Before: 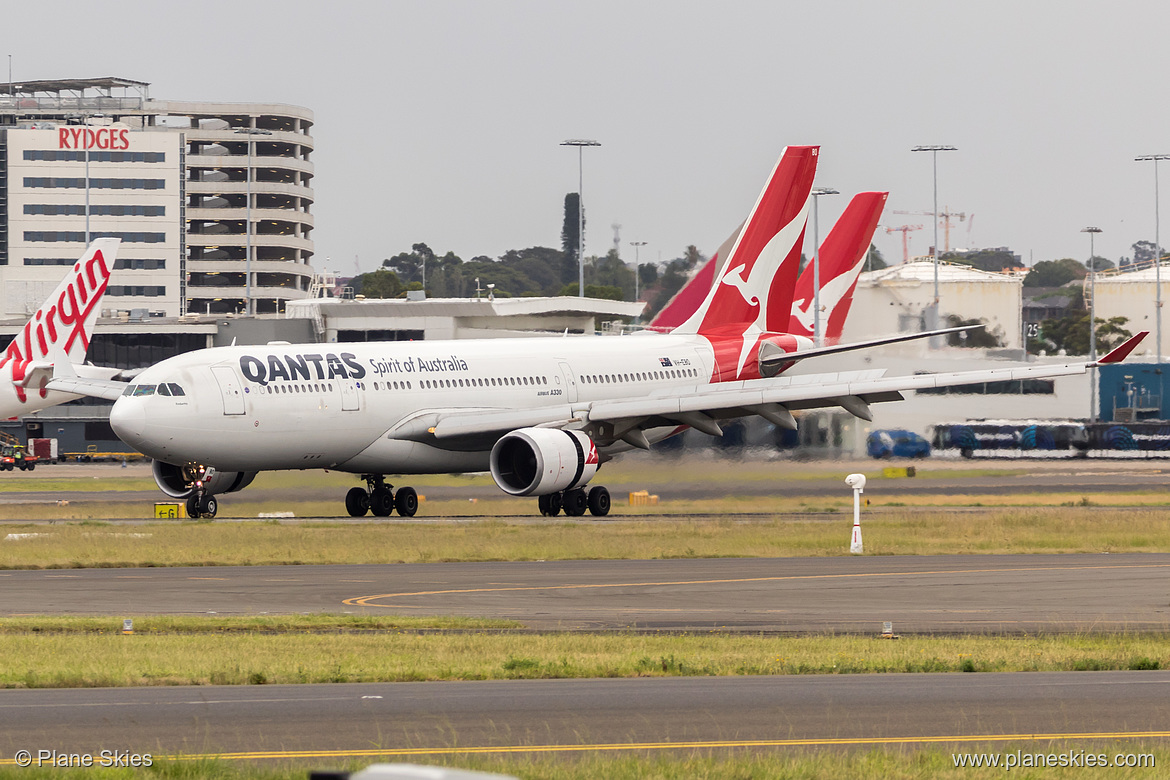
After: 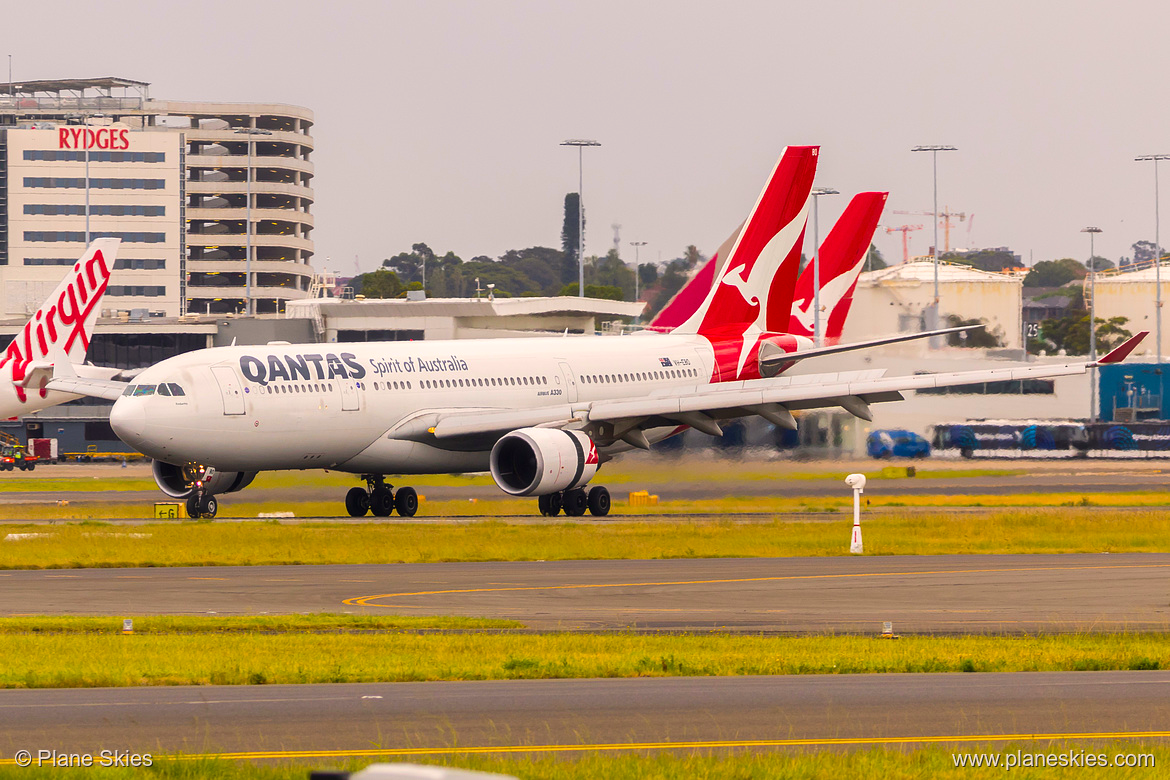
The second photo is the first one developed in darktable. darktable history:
haze removal: strength -0.044, compatibility mode true, adaptive false
color balance rgb: perceptual saturation grading › global saturation 29.435%, global vibrance 50.007%
color correction: highlights a* 5.76, highlights b* 4.79
